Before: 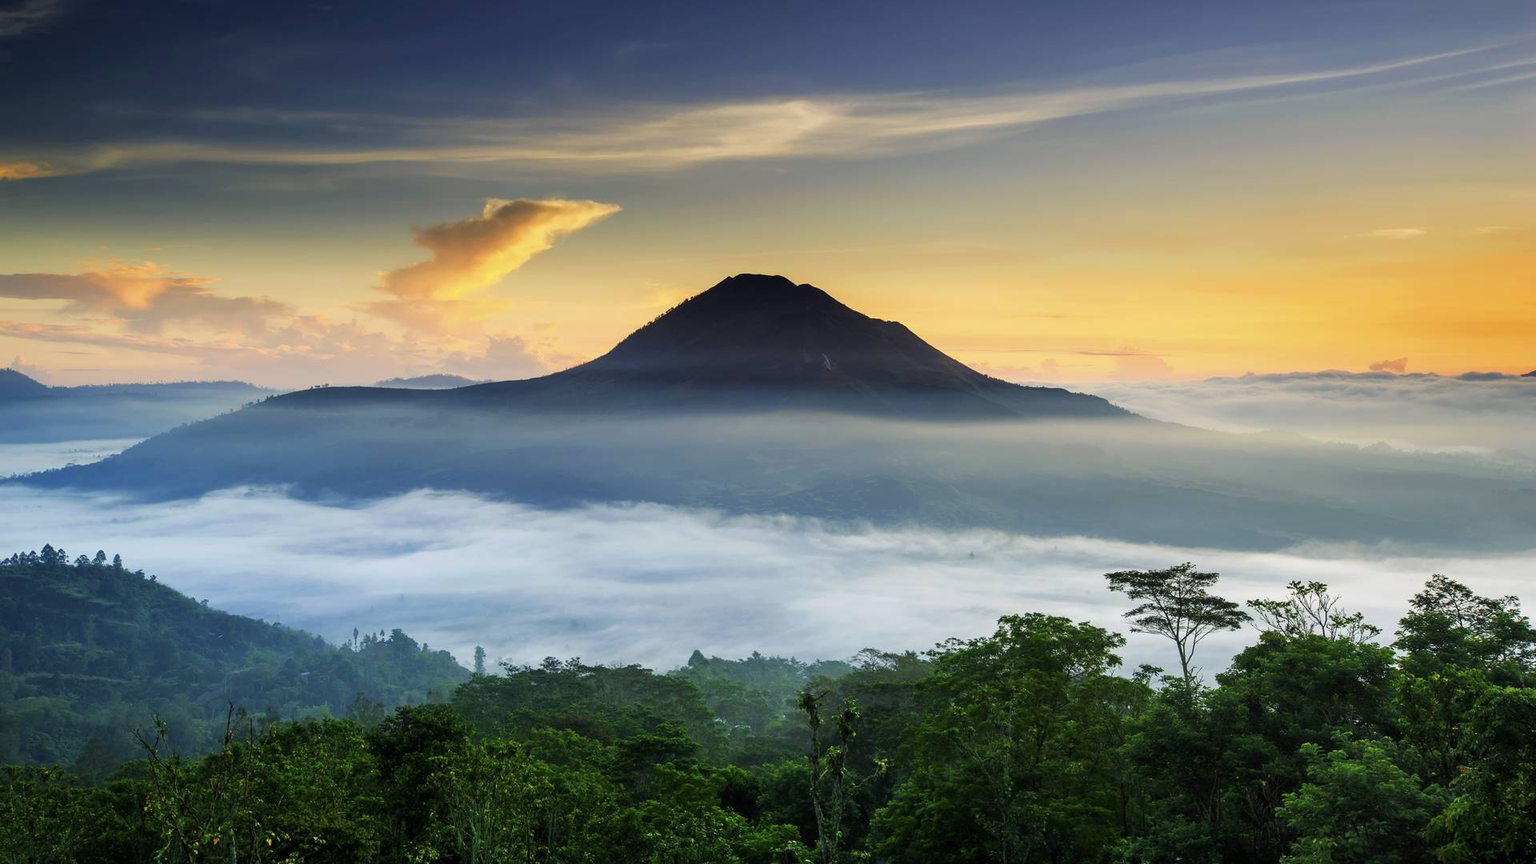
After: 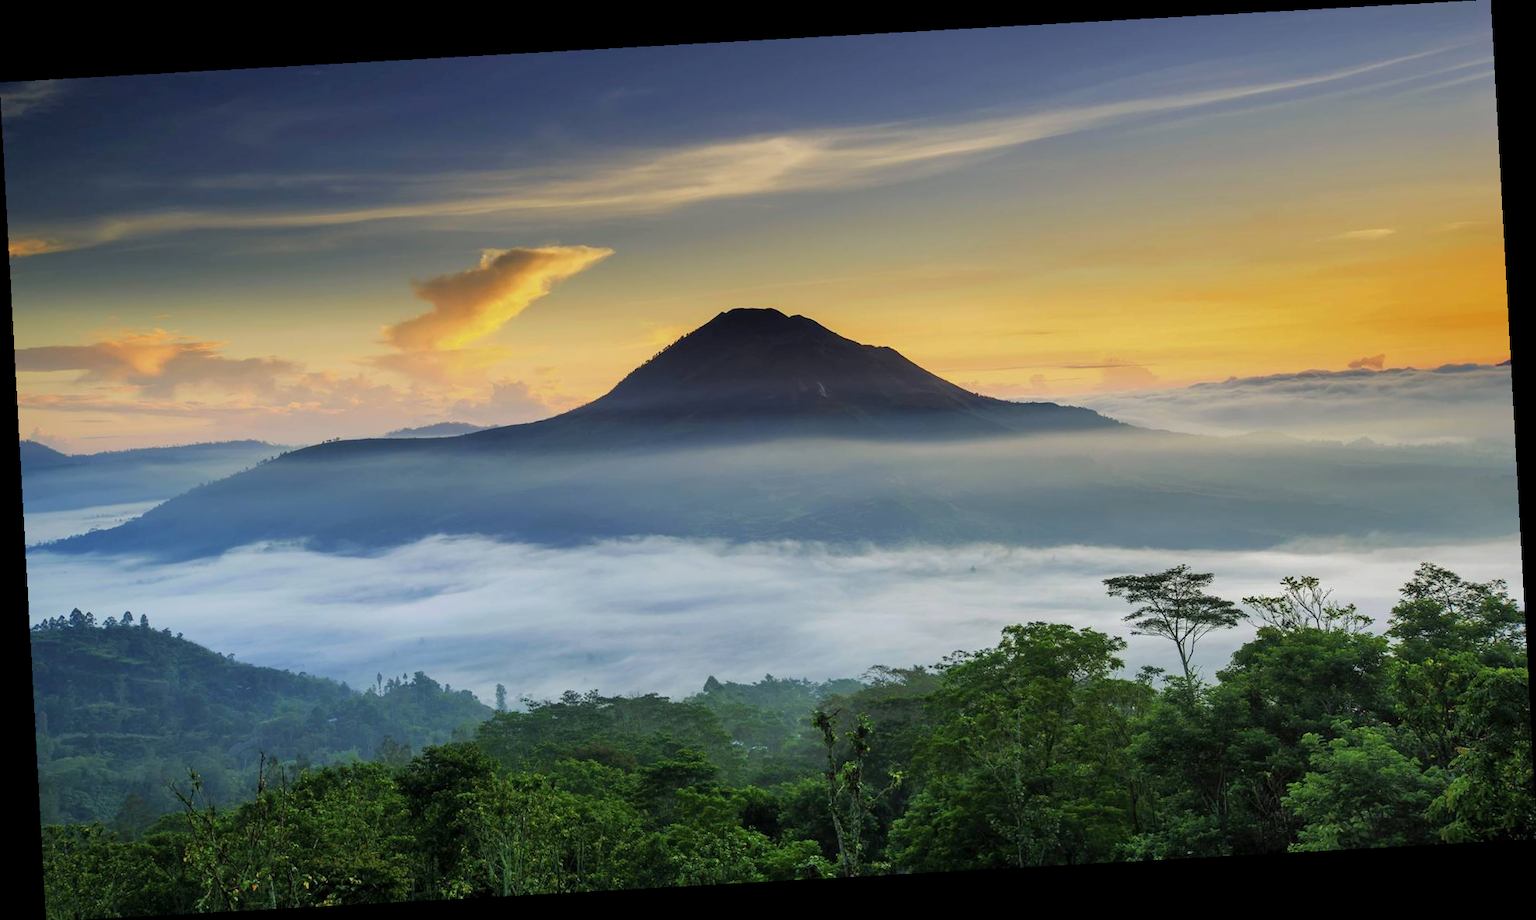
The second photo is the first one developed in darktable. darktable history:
rotate and perspective: rotation -3.18°, automatic cropping off
shadows and highlights: shadows 40, highlights -60
